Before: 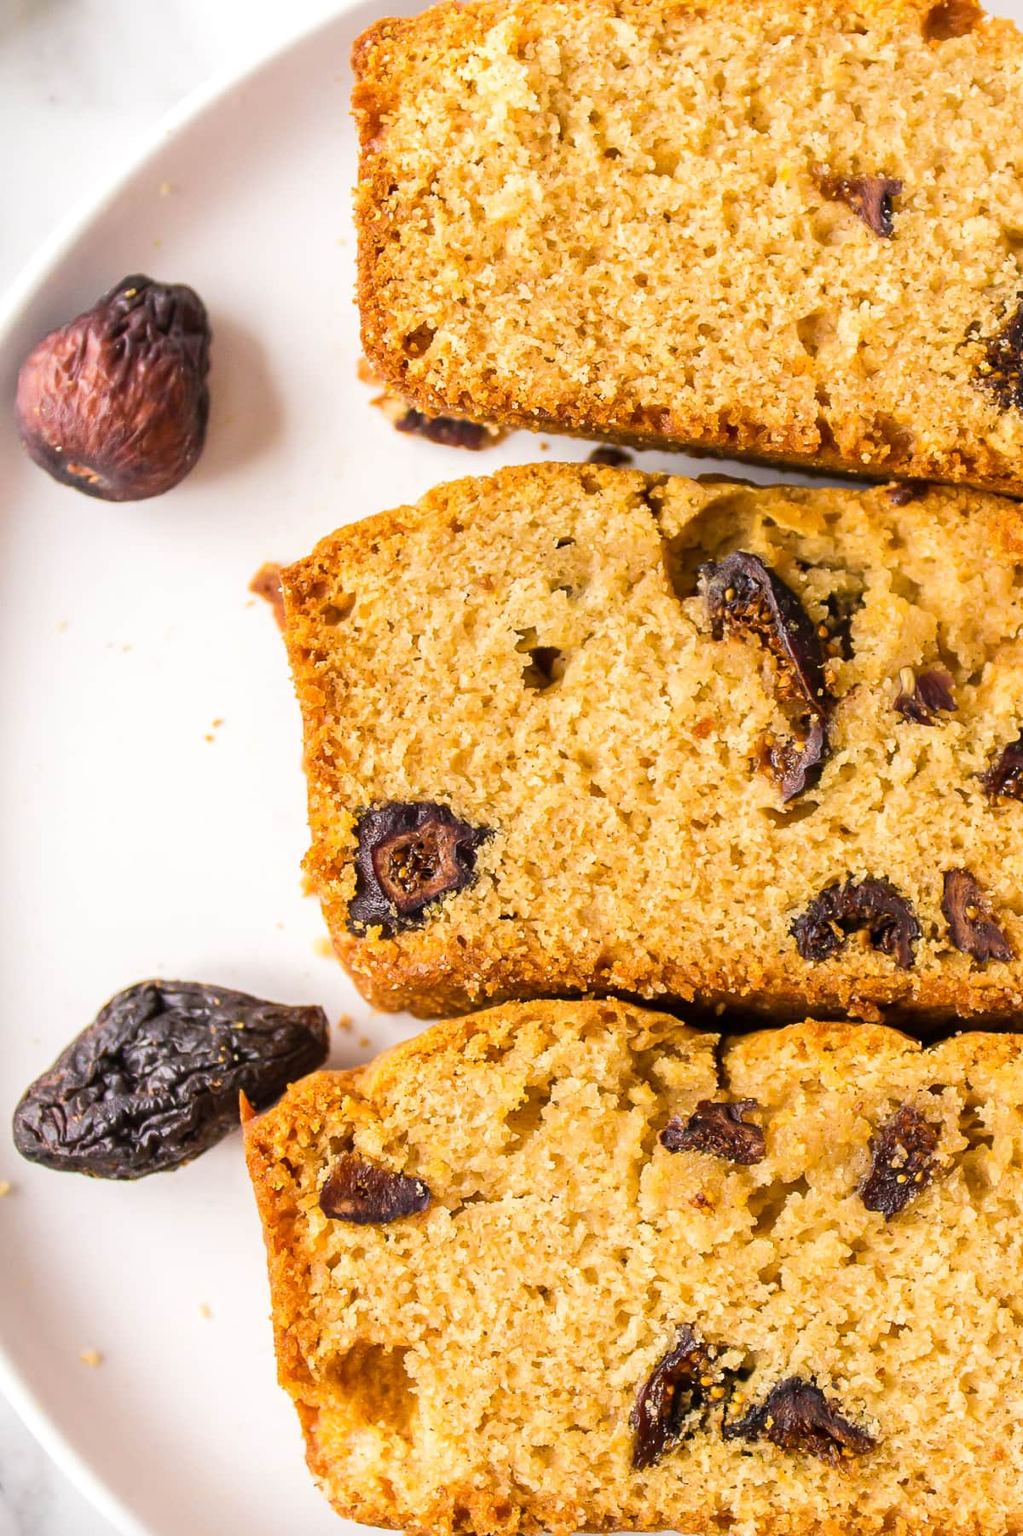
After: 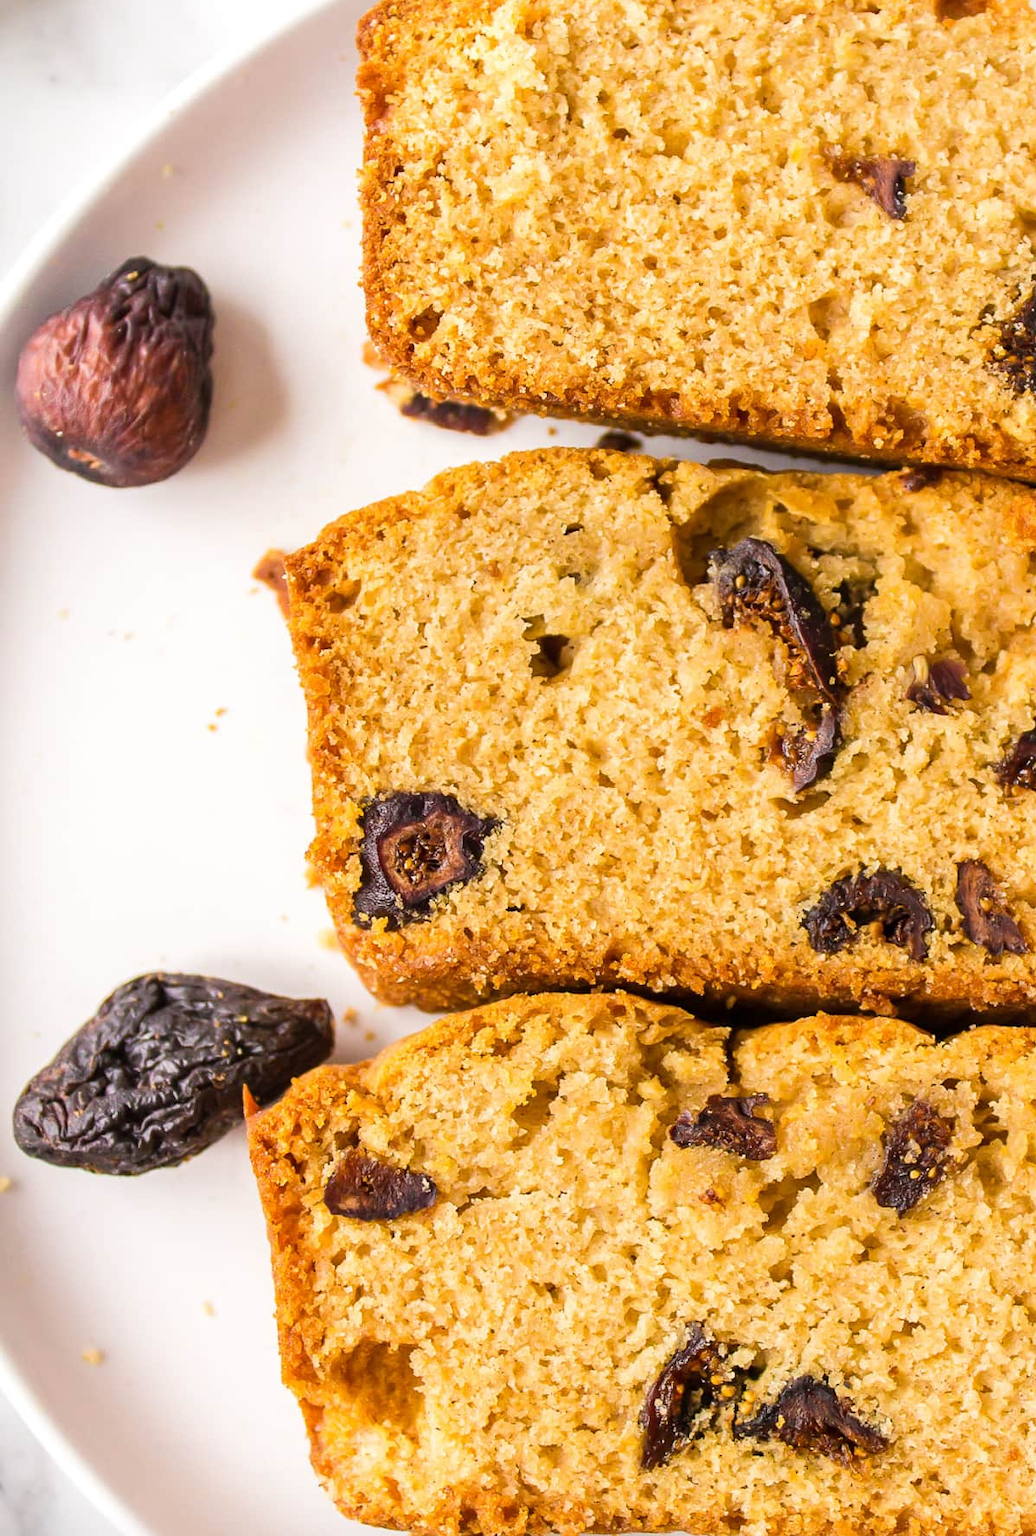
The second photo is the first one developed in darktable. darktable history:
crop: top 1.403%, right 0.085%
